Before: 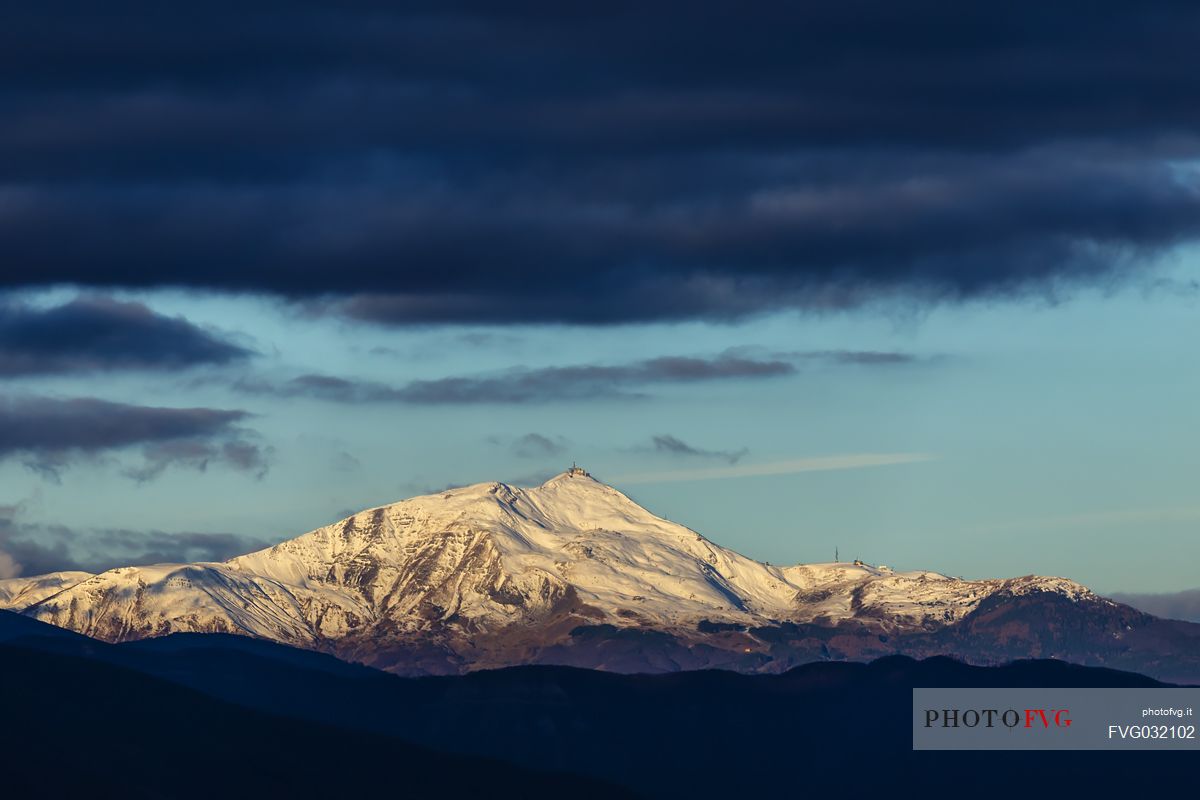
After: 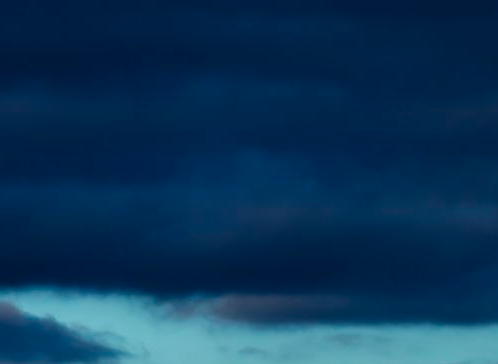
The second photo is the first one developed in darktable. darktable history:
crop and rotate: left 10.988%, top 0.079%, right 47.45%, bottom 54.381%
